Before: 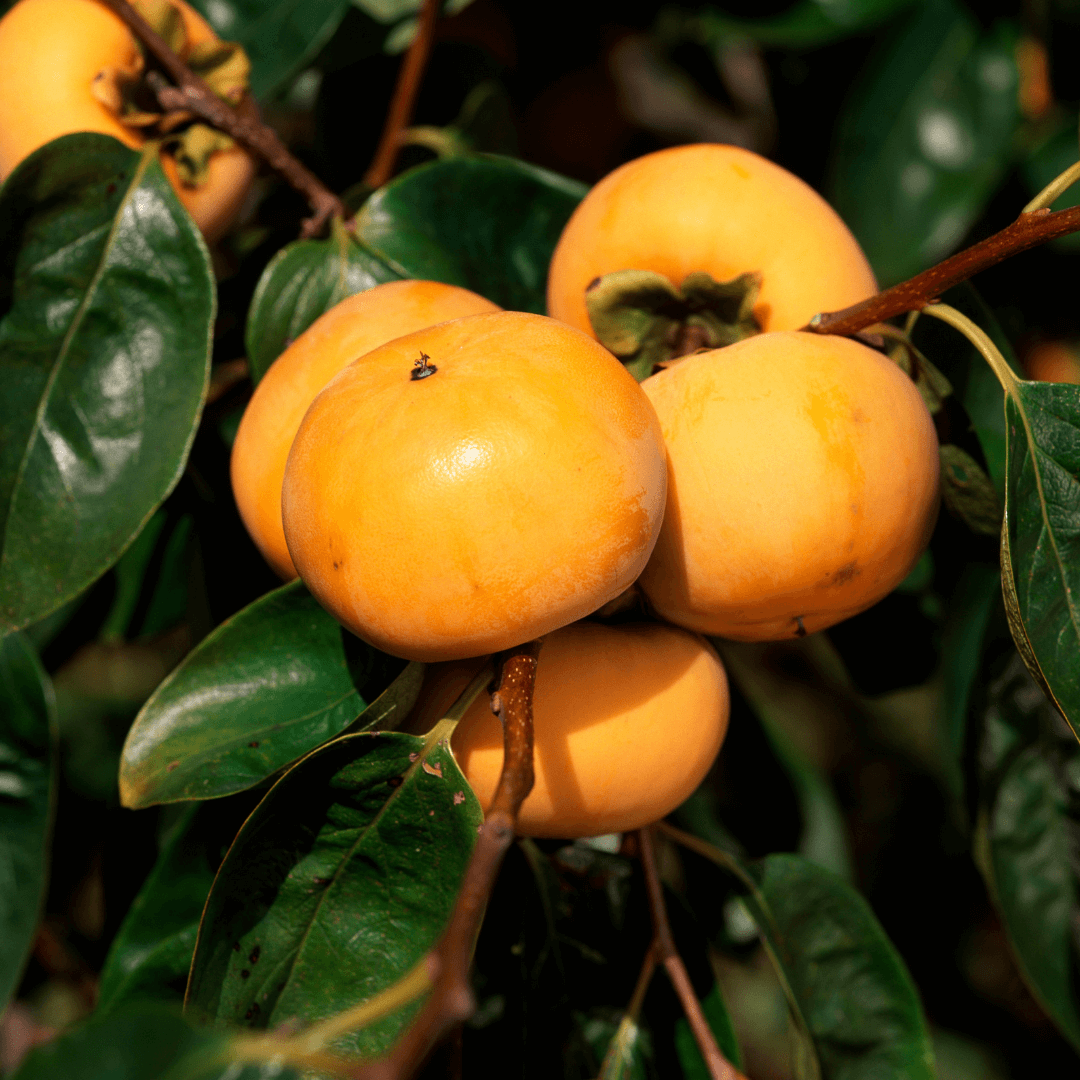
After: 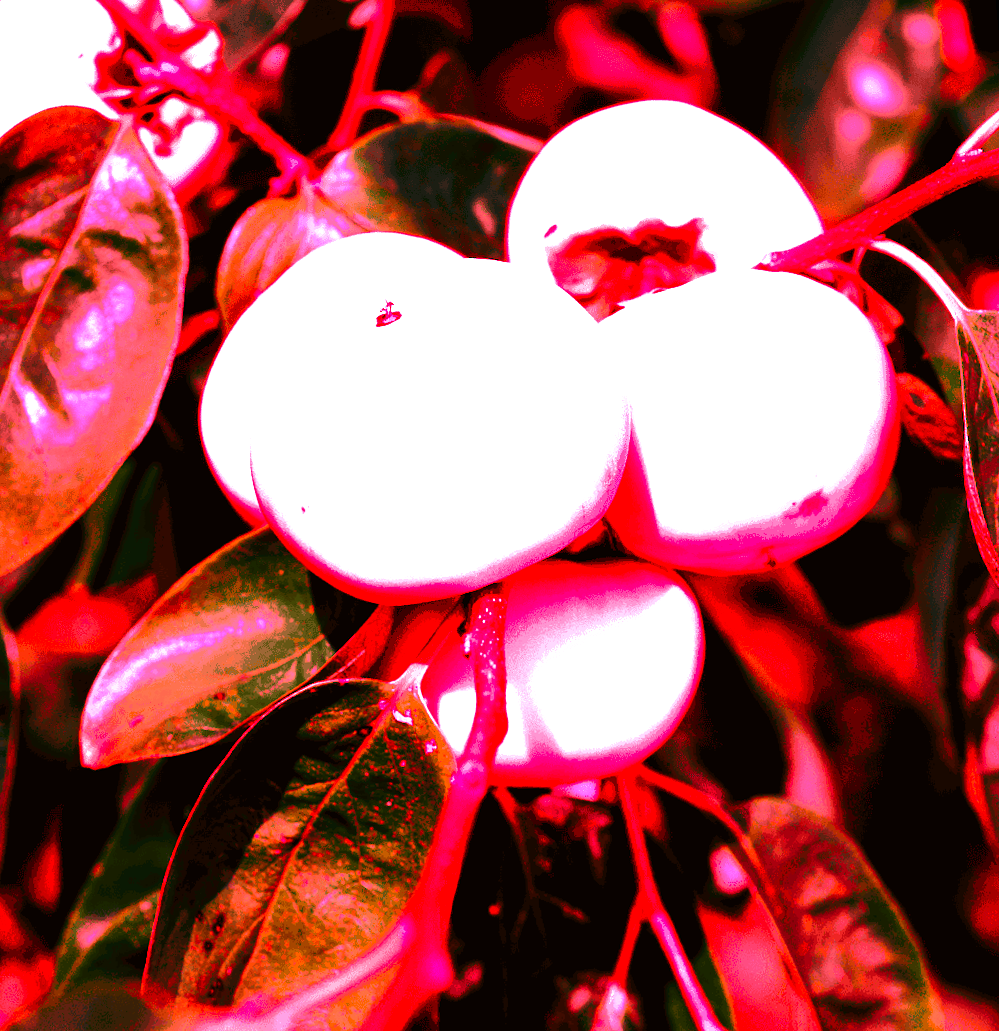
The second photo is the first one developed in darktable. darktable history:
contrast brightness saturation: contrast 0.08, saturation 0.2
color calibration: x 0.37, y 0.382, temperature 4313.32 K
exposure: black level correction 0, exposure 0.9 EV, compensate highlight preservation false
base curve: curves: ch0 [(0, 0) (0.073, 0.04) (0.157, 0.139) (0.492, 0.492) (0.758, 0.758) (1, 1)], preserve colors none
rotate and perspective: rotation -1.68°, lens shift (vertical) -0.146, crop left 0.049, crop right 0.912, crop top 0.032, crop bottom 0.96
white balance: red 4.26, blue 1.802
